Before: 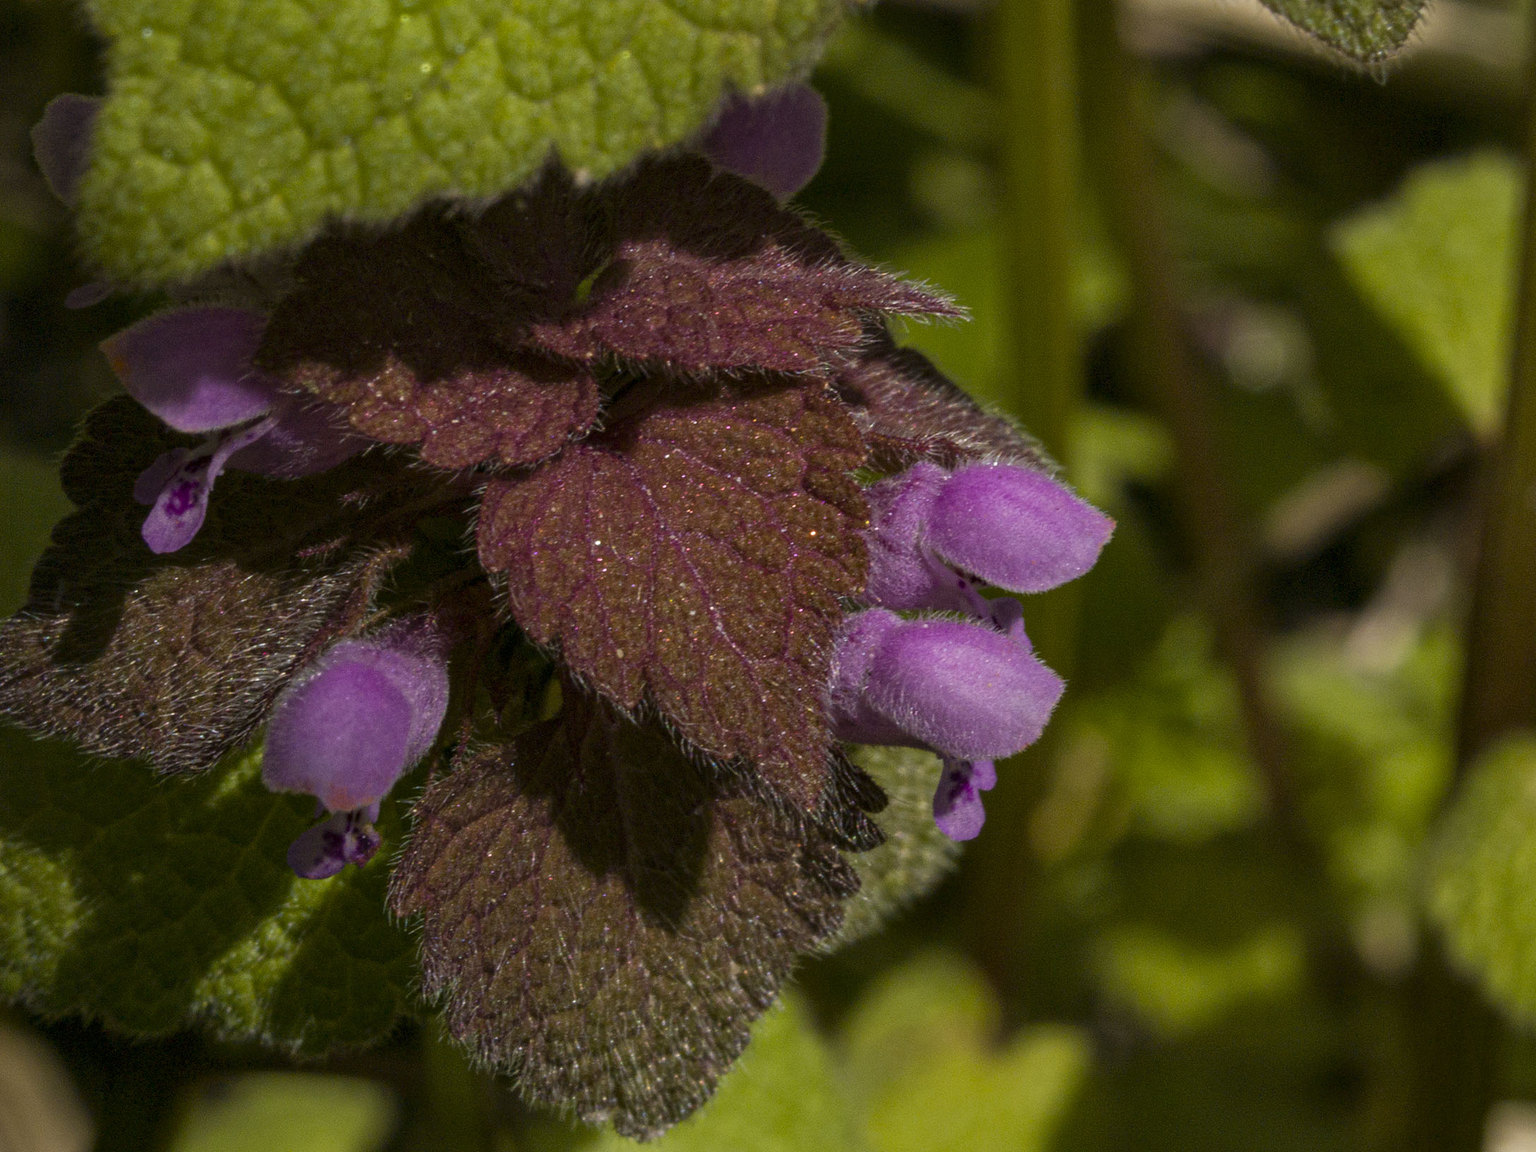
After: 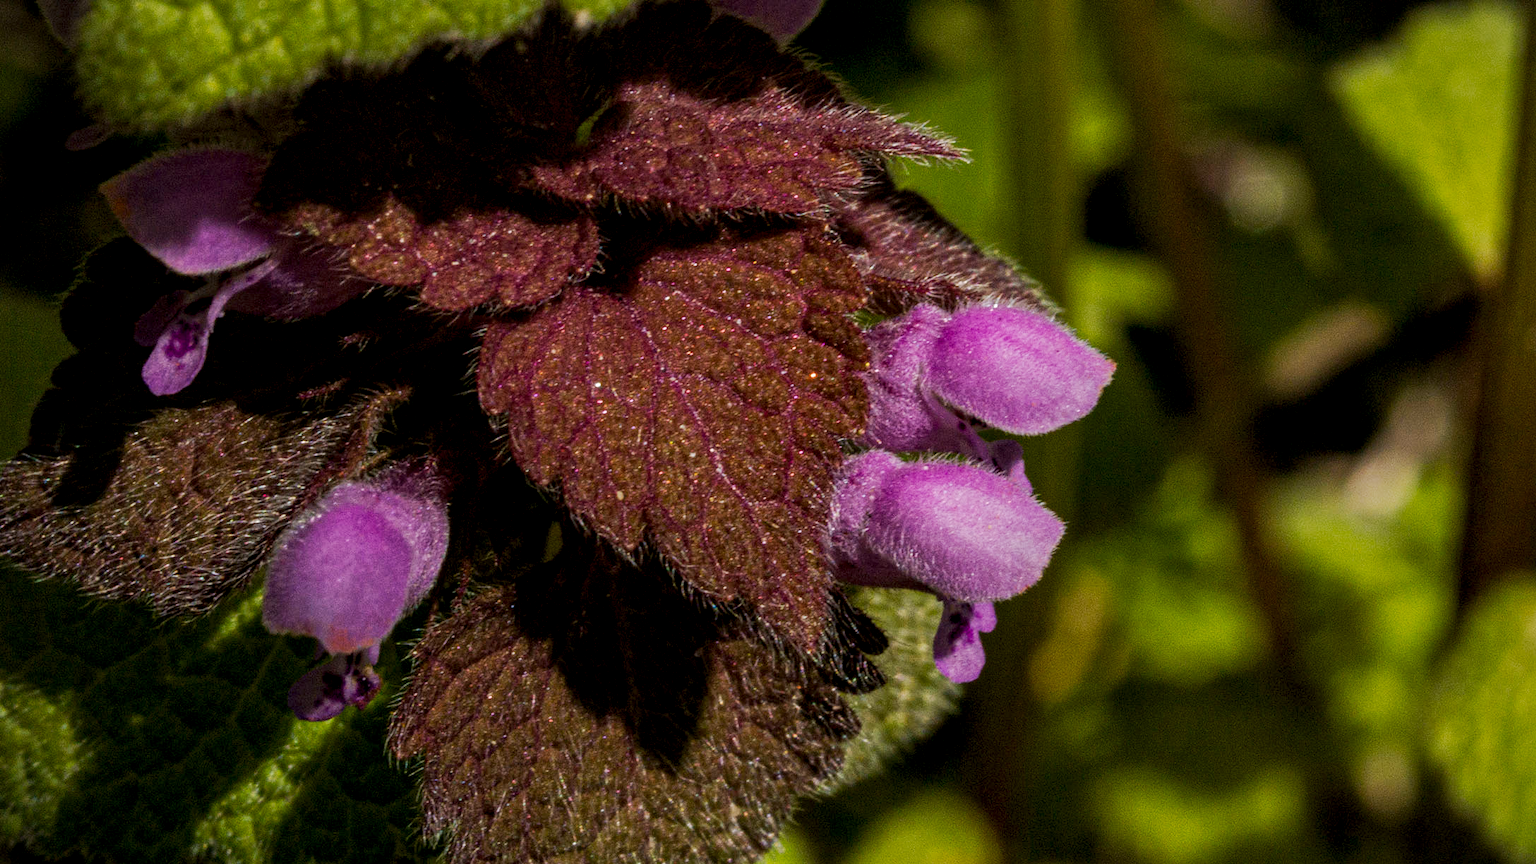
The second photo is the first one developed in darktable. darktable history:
crop: top 13.78%, bottom 11.117%
tone curve: curves: ch0 [(0, 0) (0.052, 0.018) (0.236, 0.207) (0.41, 0.417) (0.485, 0.518) (0.54, 0.584) (0.625, 0.666) (0.845, 0.828) (0.994, 0.964)]; ch1 [(0, 0) (0.136, 0.146) (0.317, 0.34) (0.382, 0.408) (0.434, 0.441) (0.472, 0.479) (0.498, 0.501) (0.557, 0.558) (0.616, 0.59) (0.739, 0.7) (1, 1)]; ch2 [(0, 0) (0.352, 0.403) (0.447, 0.466) (0.482, 0.482) (0.528, 0.526) (0.586, 0.577) (0.618, 0.621) (0.785, 0.747) (1, 1)], preserve colors none
local contrast: detail 130%
vignetting: fall-off start 97.15%, brightness -0.426, saturation -0.19, width/height ratio 1.184
